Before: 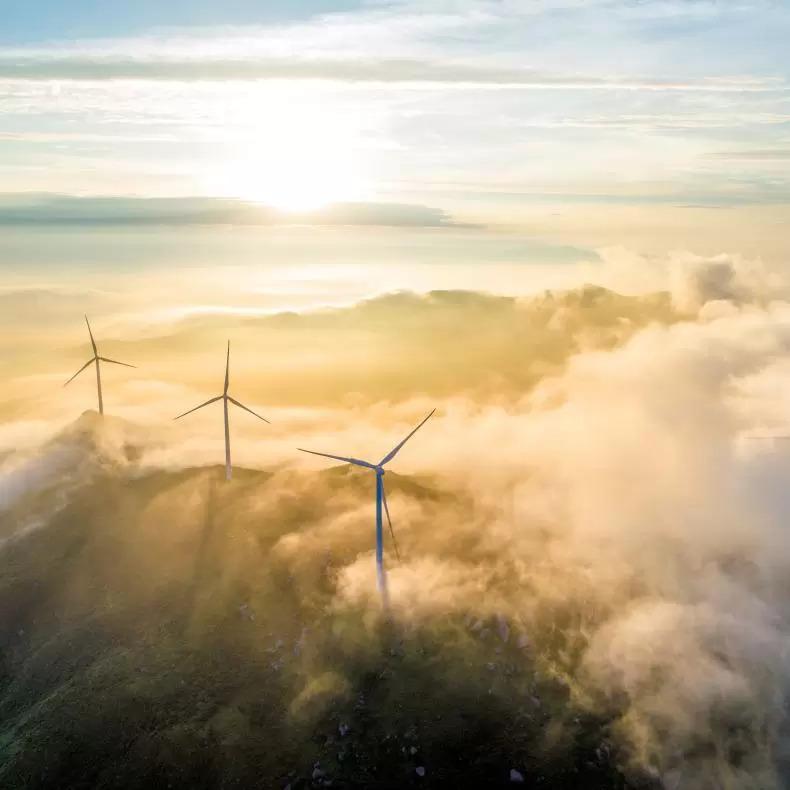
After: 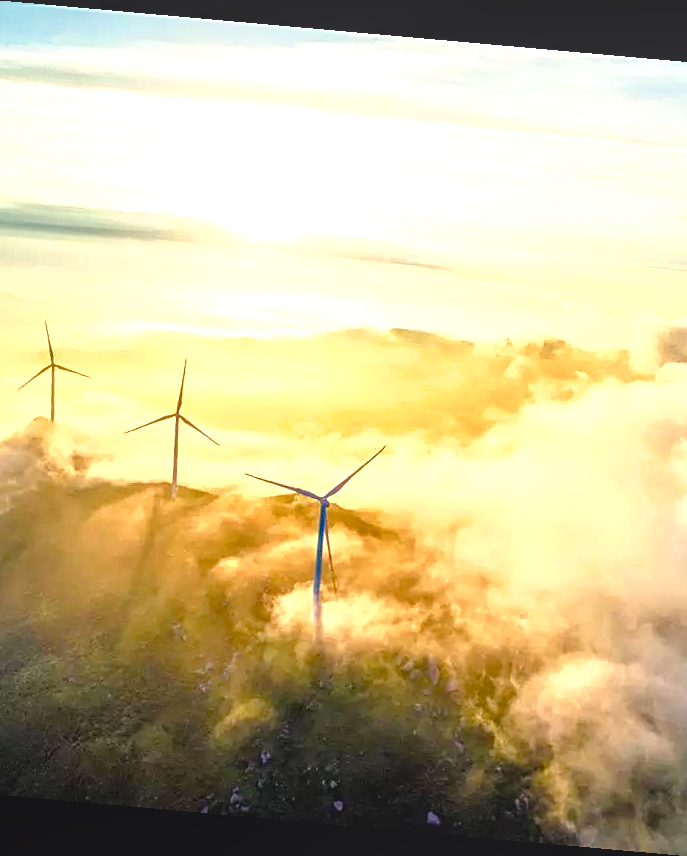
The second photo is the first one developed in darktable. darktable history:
crop and rotate: left 9.597%, right 10.195%
rotate and perspective: rotation 5.12°, automatic cropping off
sharpen: on, module defaults
exposure: exposure 0.921 EV, compensate highlight preservation false
shadows and highlights: shadows 25, white point adjustment -3, highlights -30
local contrast: on, module defaults
color balance rgb: shadows lift › chroma 3%, shadows lift › hue 280.8°, power › hue 330°, highlights gain › chroma 3%, highlights gain › hue 75.6°, global offset › luminance 0.7%, perceptual saturation grading › global saturation 20%, perceptual saturation grading › highlights -25%, perceptual saturation grading › shadows 50%, global vibrance 20.33%
